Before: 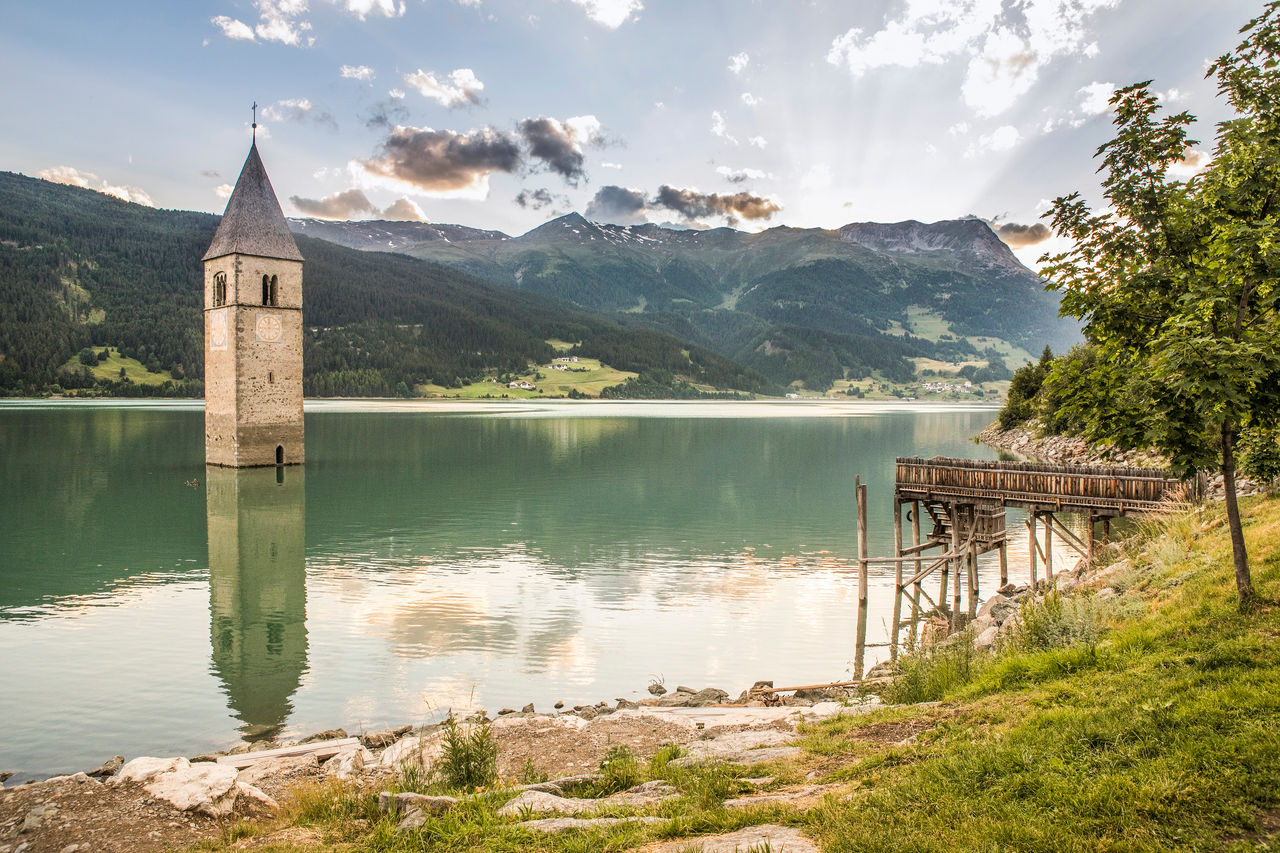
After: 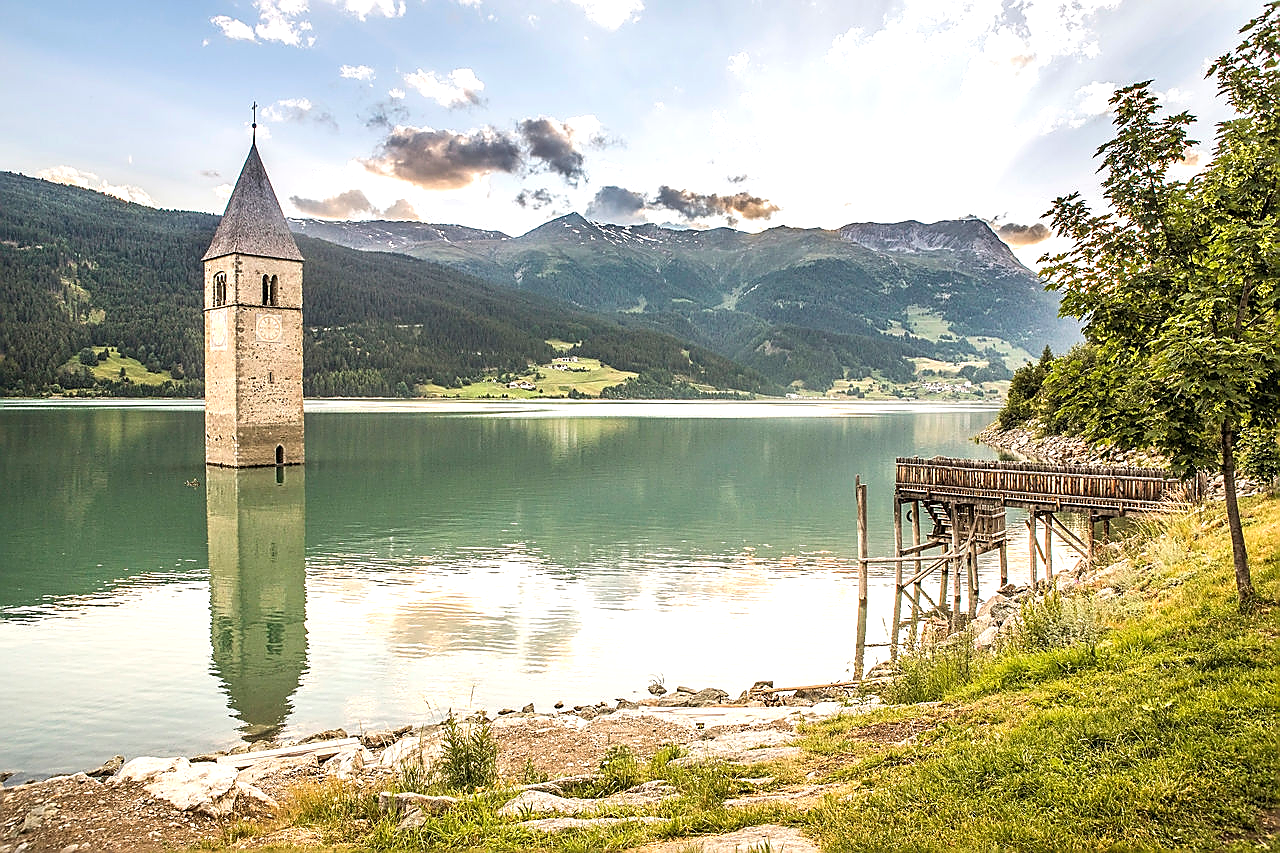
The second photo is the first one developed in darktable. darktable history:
exposure: exposure 0.493 EV, compensate highlight preservation false
sharpen: radius 1.4, amount 1.25, threshold 0.7
